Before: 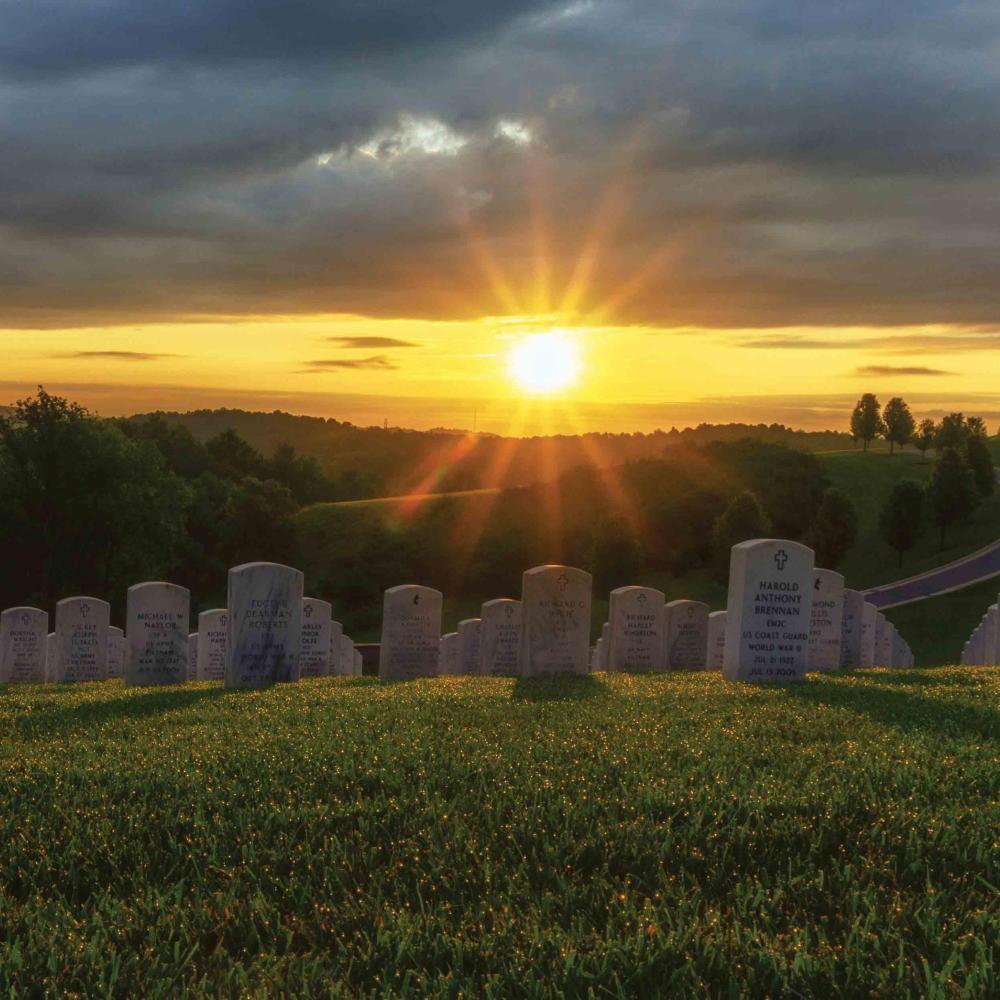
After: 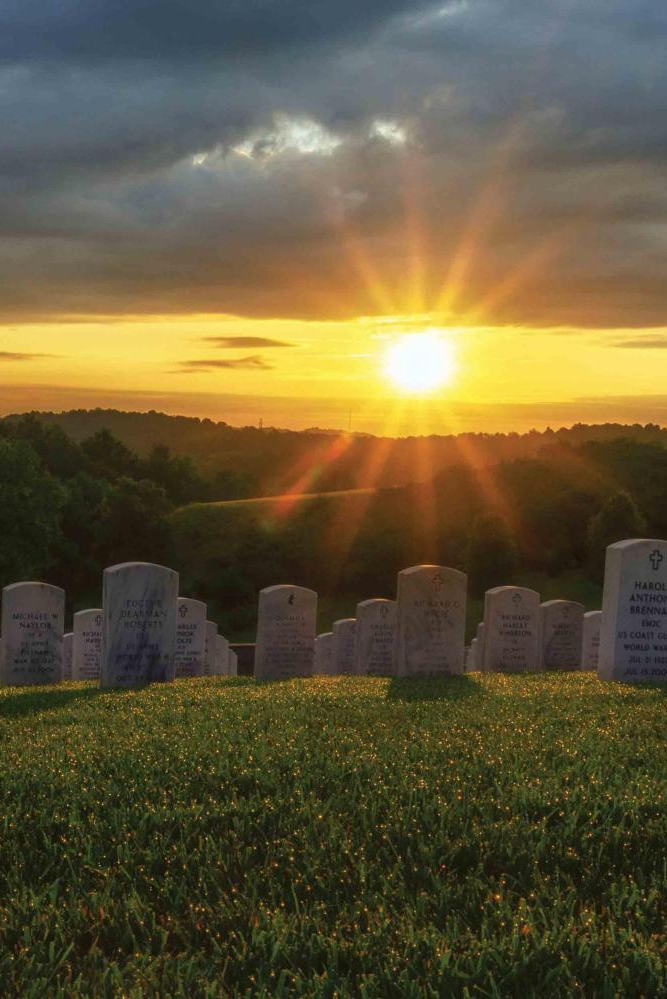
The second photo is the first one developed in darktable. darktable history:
tone equalizer: edges refinement/feathering 500, mask exposure compensation -1.57 EV, preserve details no
crop and rotate: left 12.557%, right 20.678%
